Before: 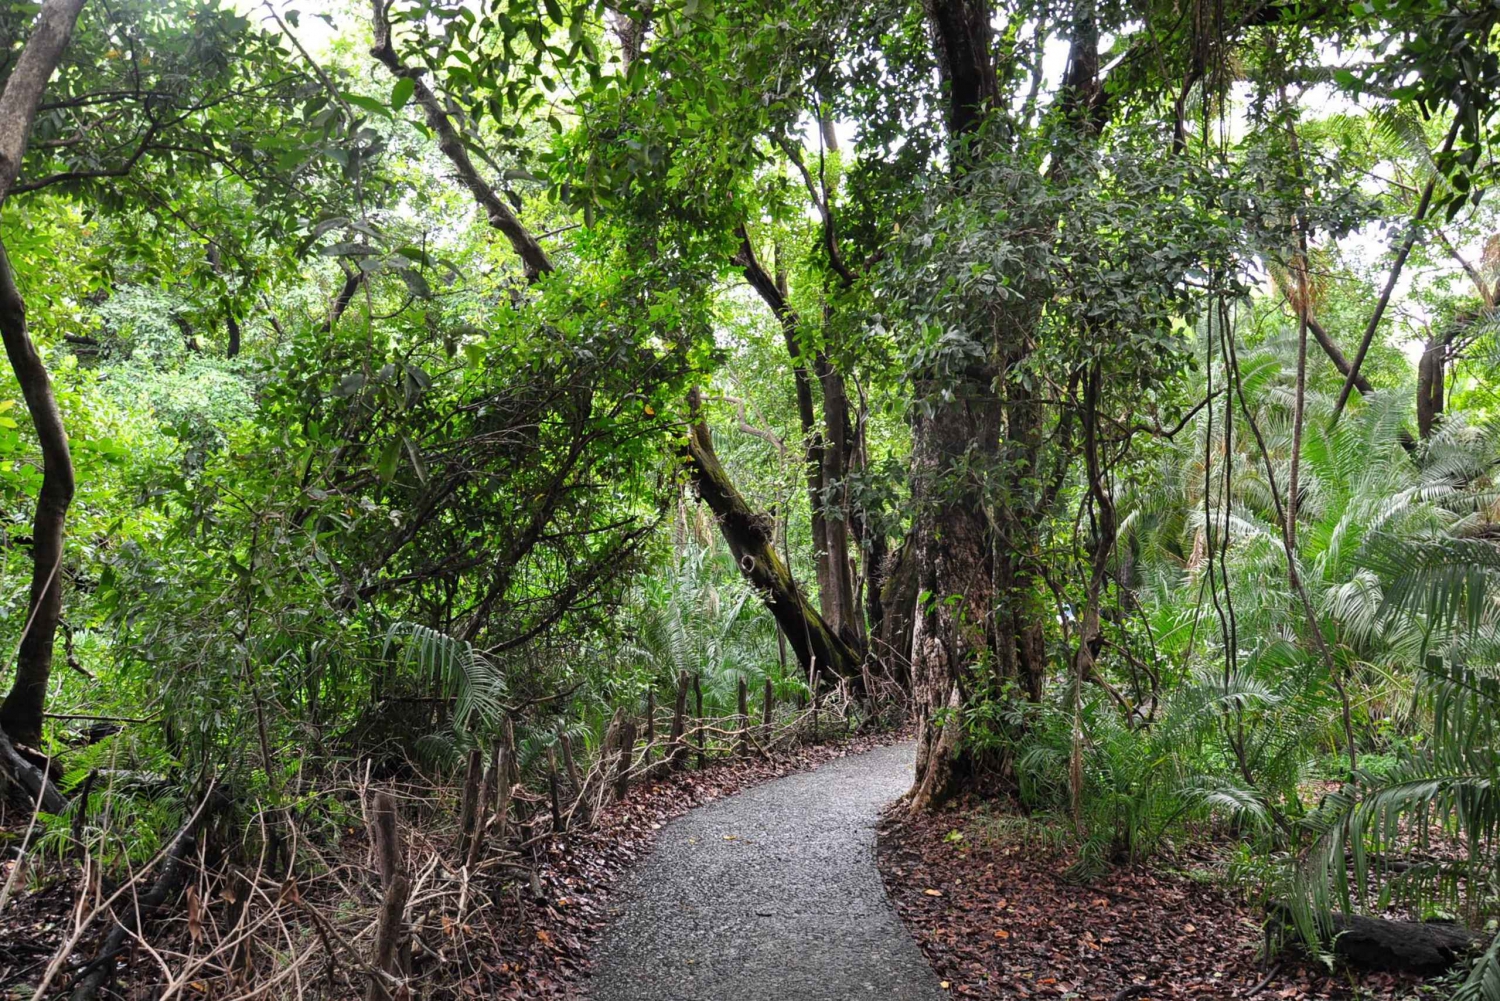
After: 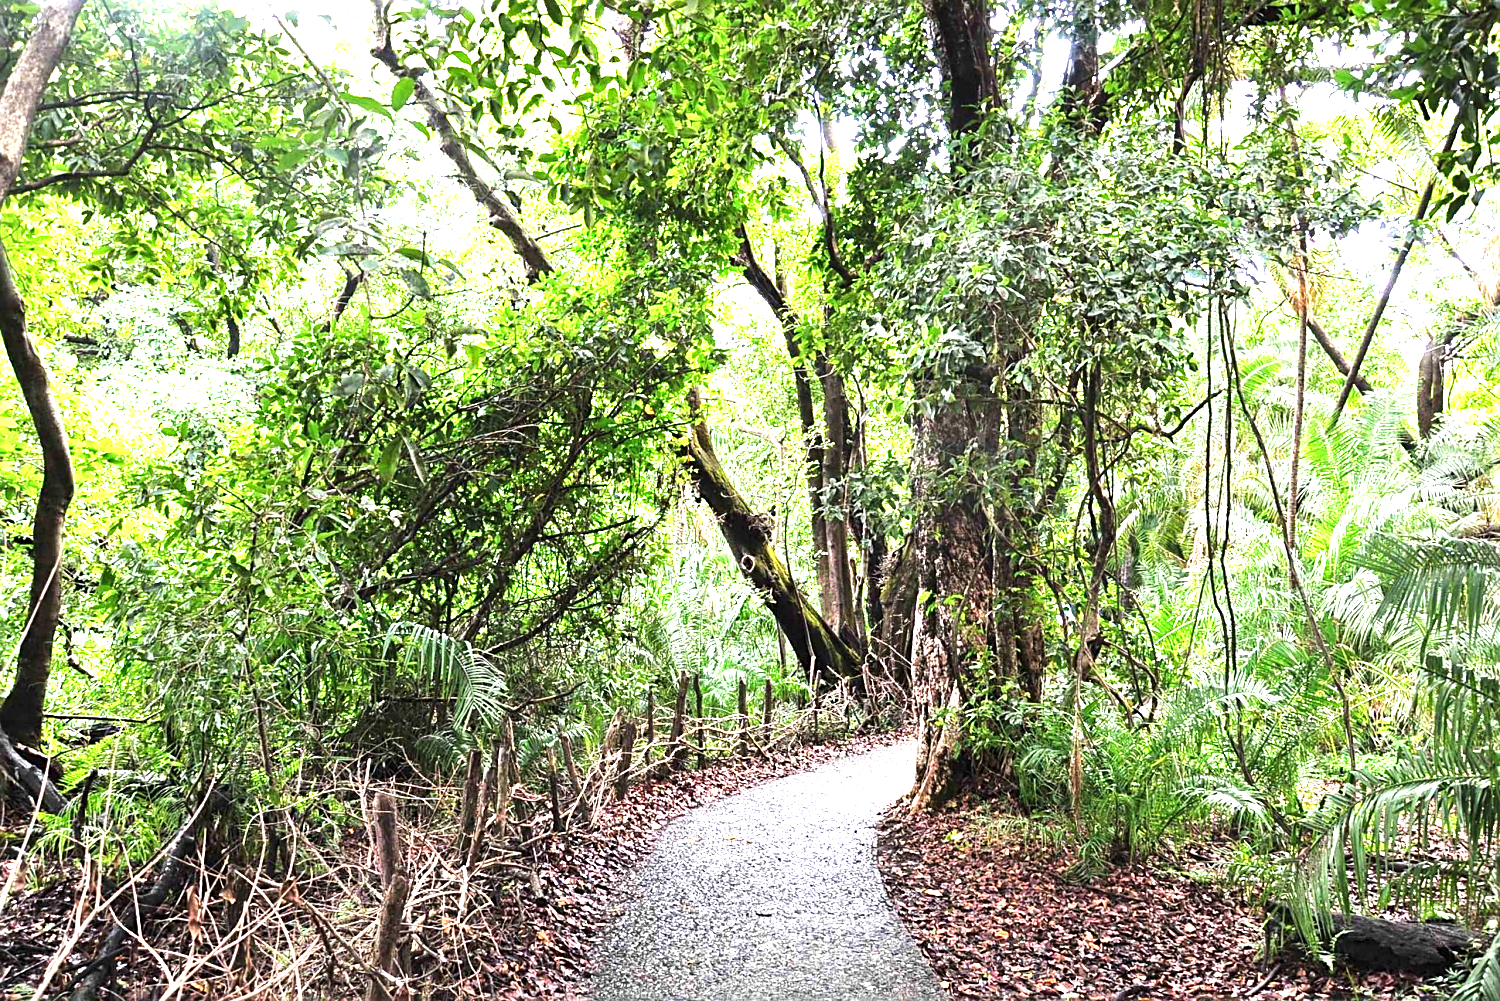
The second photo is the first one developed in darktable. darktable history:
exposure: black level correction 0, exposure 1.586 EV, compensate exposure bias true, compensate highlight preservation false
velvia: on, module defaults
sharpen: on, module defaults
tone equalizer: -8 EV -0.414 EV, -7 EV -0.361 EV, -6 EV -0.328 EV, -5 EV -0.258 EV, -3 EV 0.21 EV, -2 EV 0.36 EV, -1 EV 0.376 EV, +0 EV 0.389 EV, edges refinement/feathering 500, mask exposure compensation -1.57 EV, preserve details no
